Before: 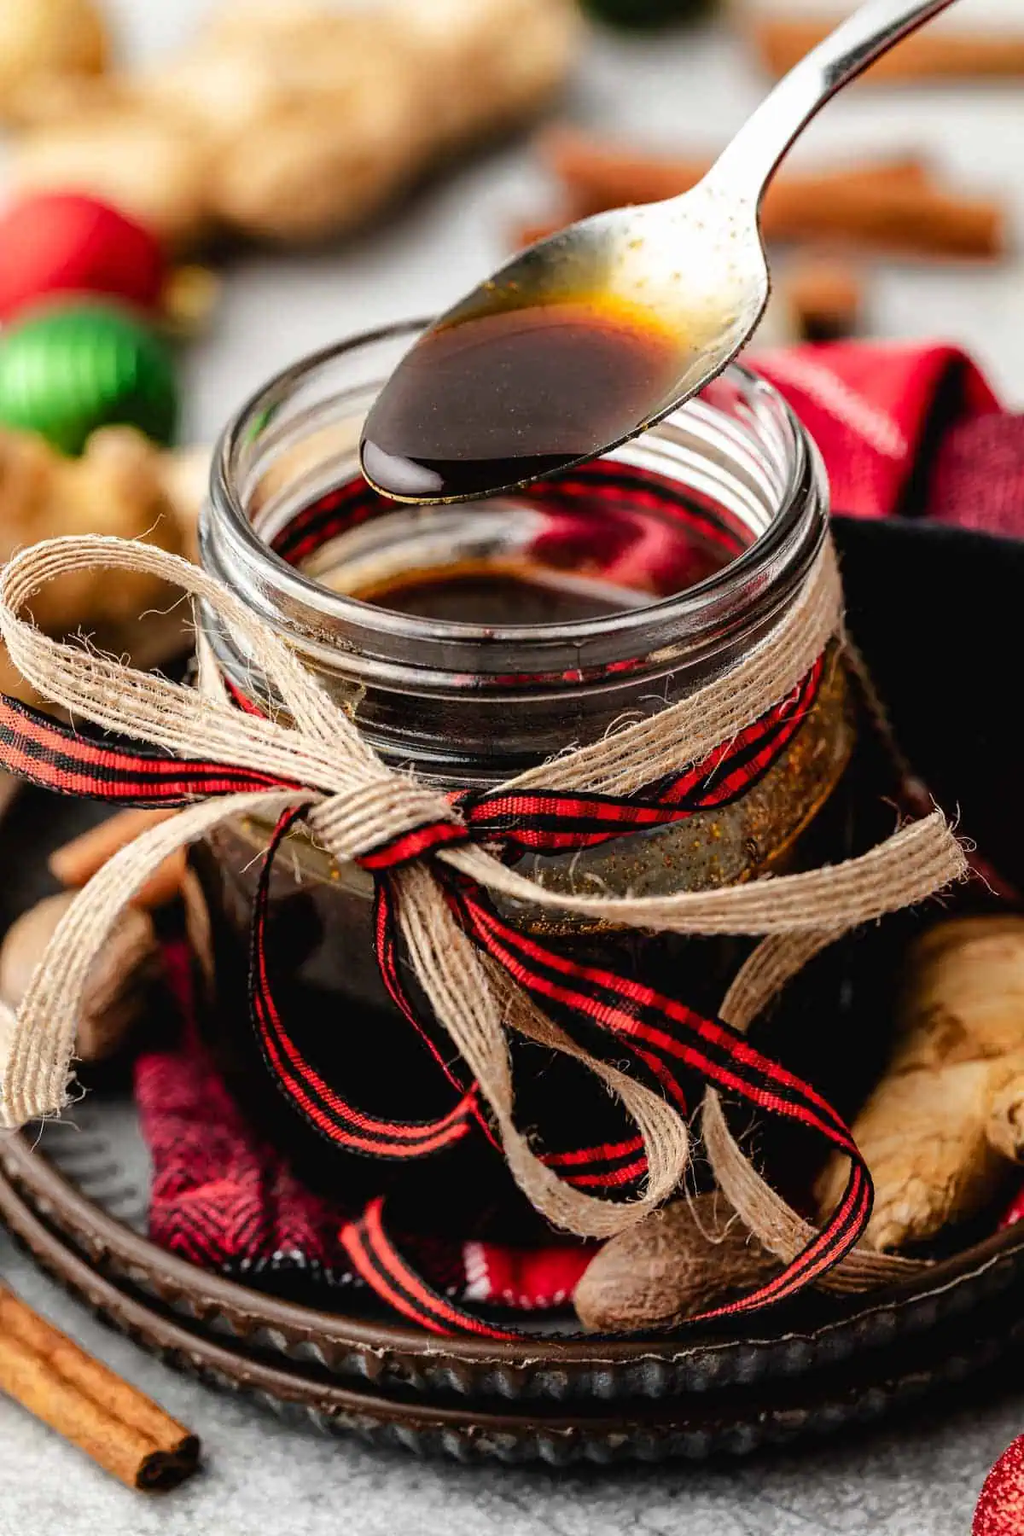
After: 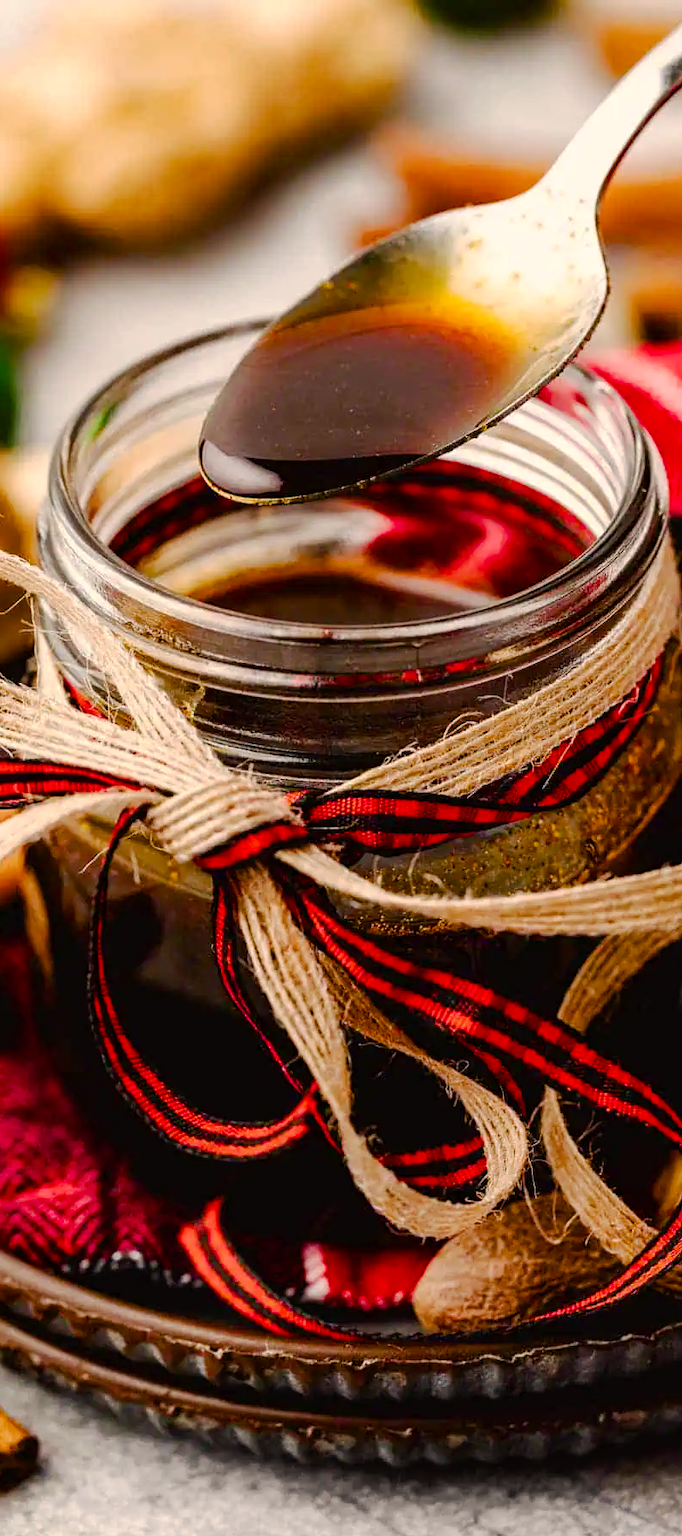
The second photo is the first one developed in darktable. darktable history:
color balance rgb: power › luminance -3.924%, power › chroma 0.583%, power › hue 37.4°, highlights gain › chroma 3.007%, highlights gain › hue 60.05°, linear chroma grading › global chroma 9.129%, perceptual saturation grading › global saturation 45.432%, perceptual saturation grading › highlights -49.893%, perceptual saturation grading › shadows 29.264%
crop and rotate: left 15.788%, right 17.604%
base curve: curves: ch0 [(0, 0) (0.262, 0.32) (0.722, 0.705) (1, 1)], preserve colors none
